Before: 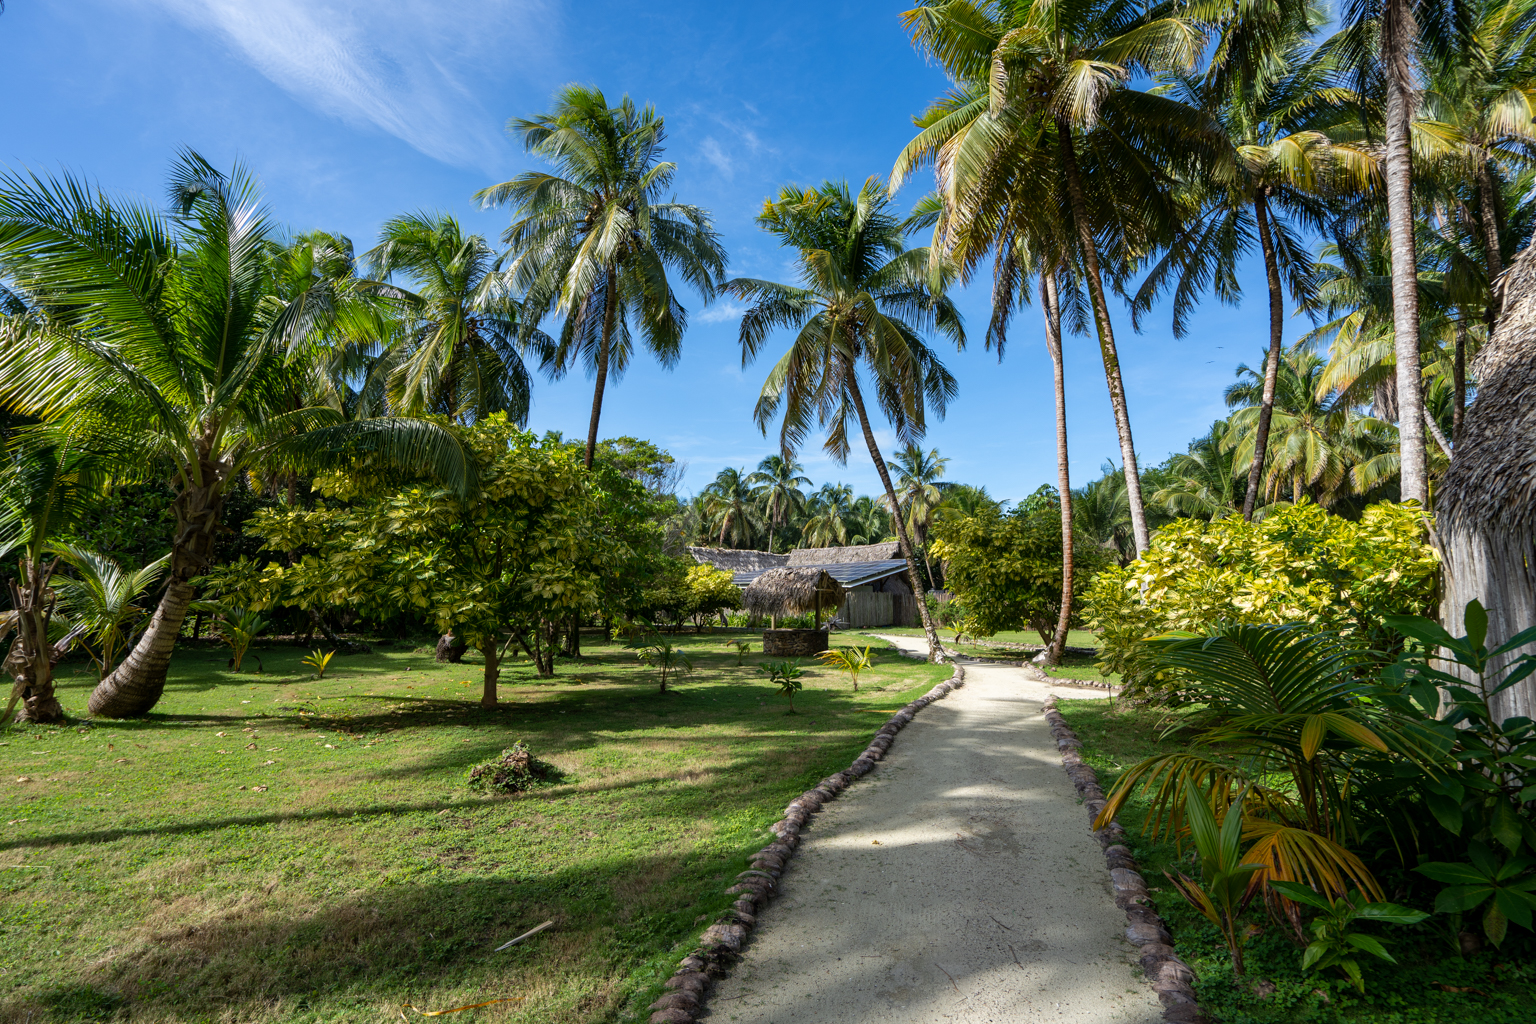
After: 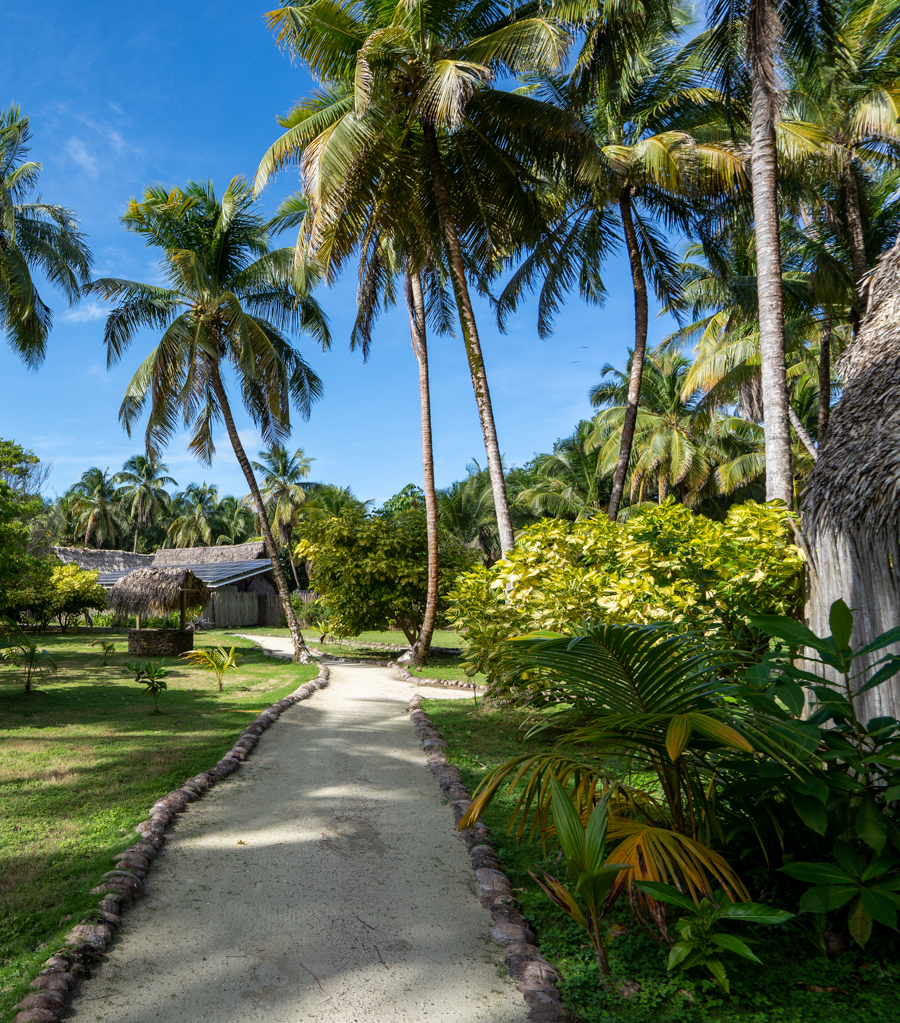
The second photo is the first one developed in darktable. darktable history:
crop: left 41.402%
shadows and highlights: radius 331.84, shadows 53.55, highlights -100, compress 94.63%, highlights color adjustment 73.23%, soften with gaussian
